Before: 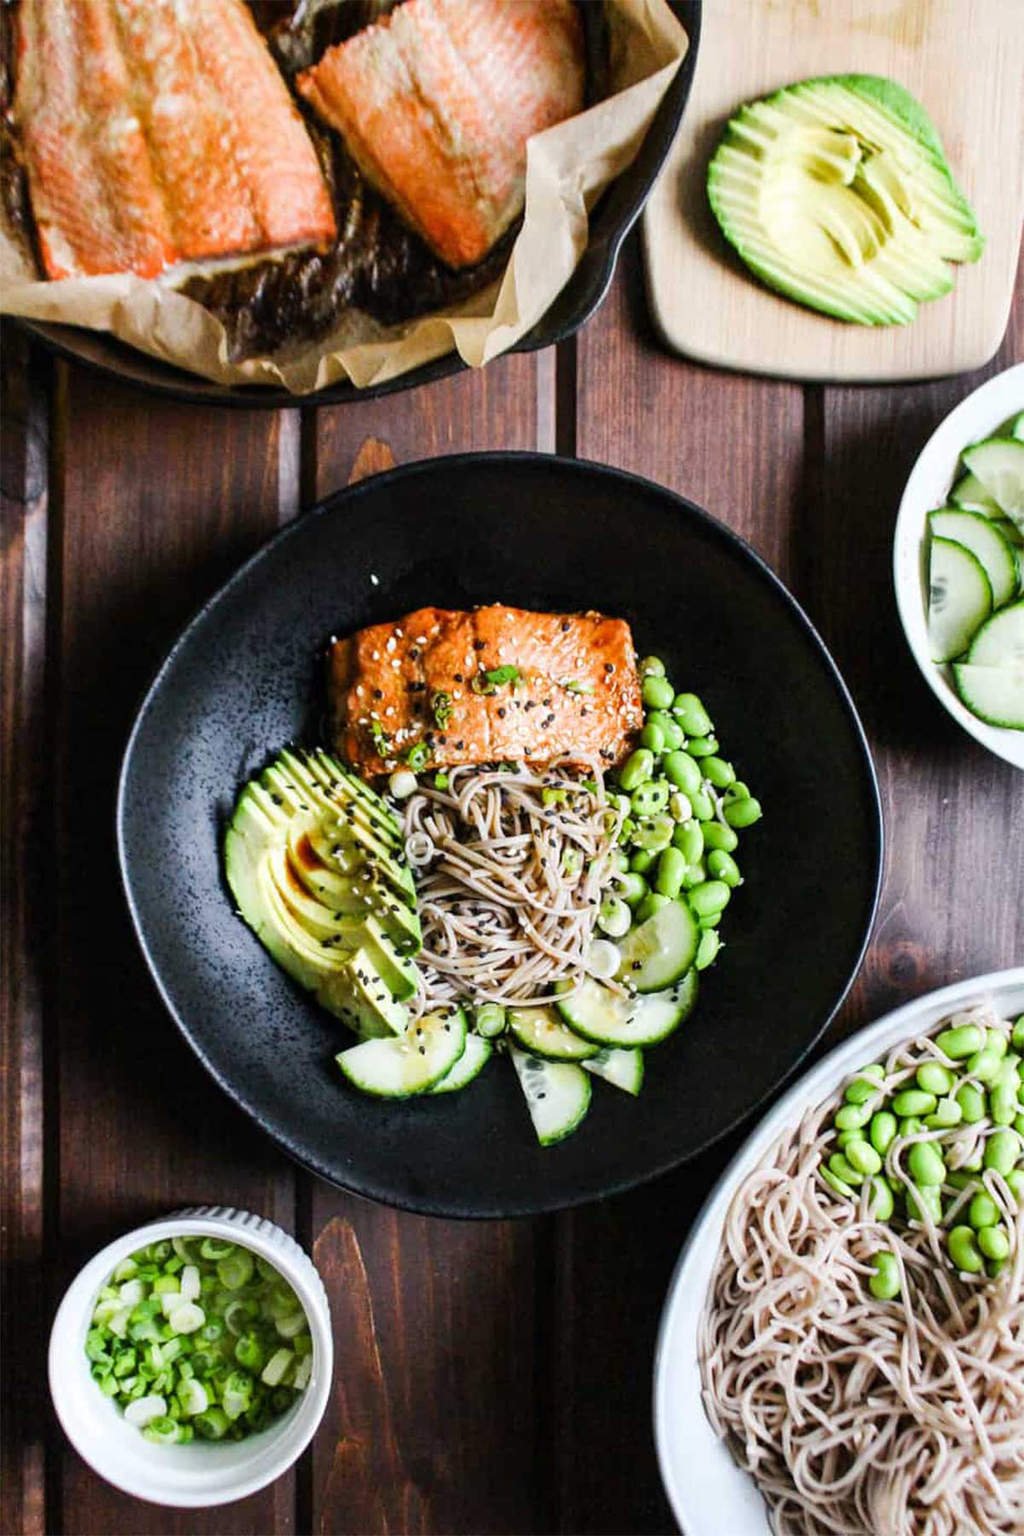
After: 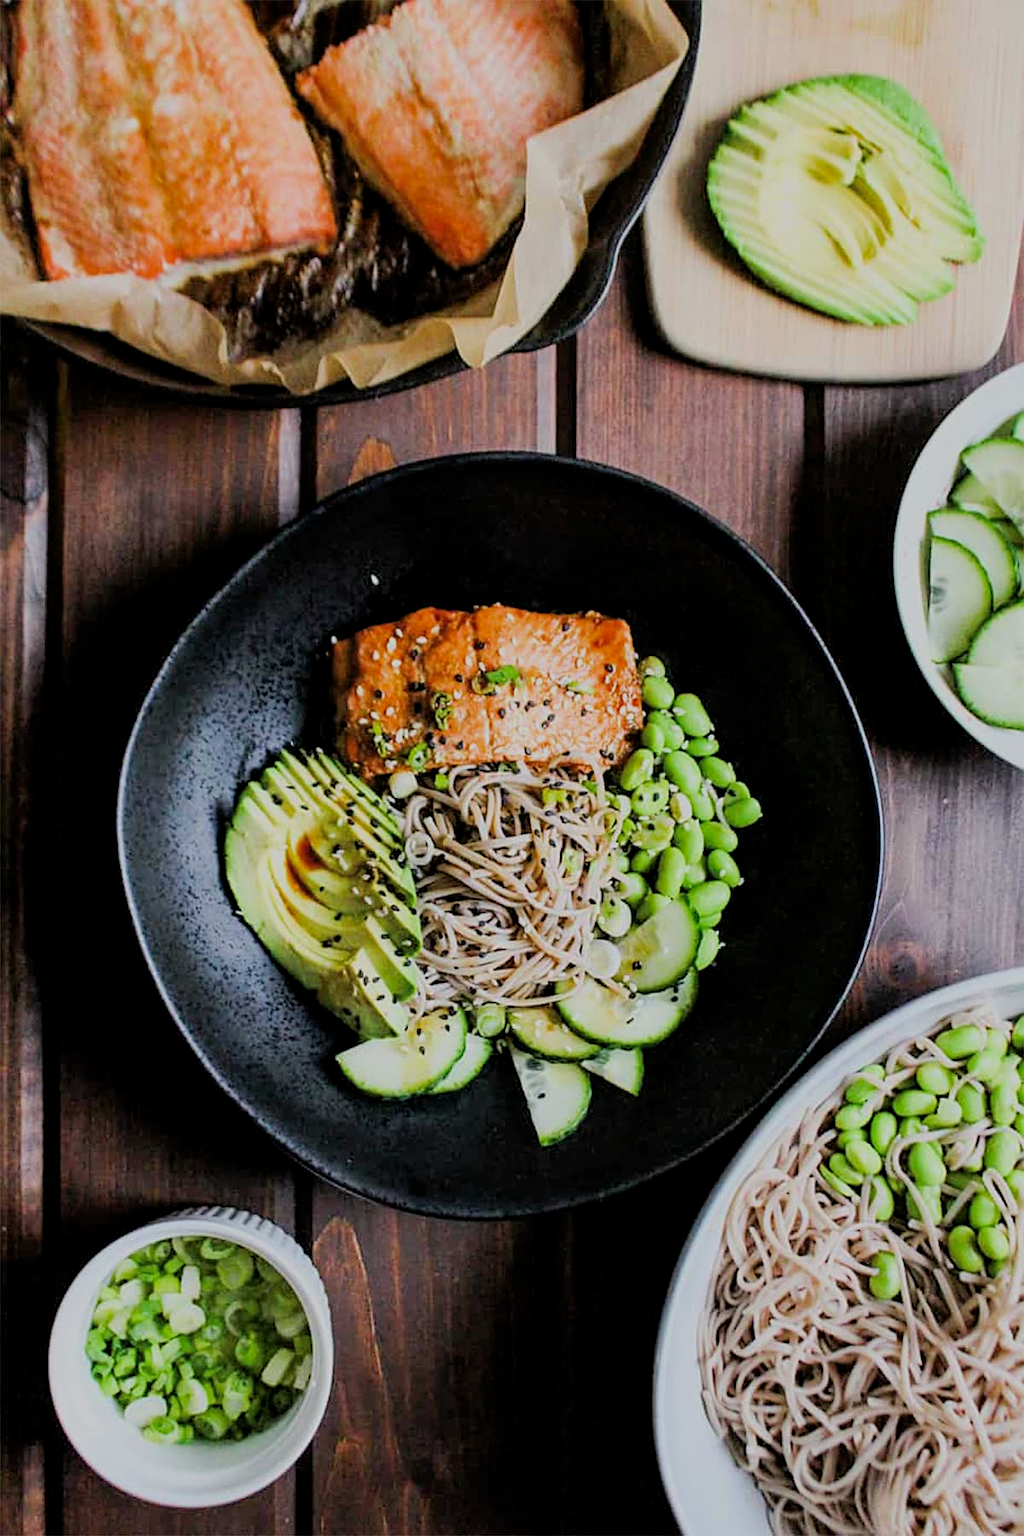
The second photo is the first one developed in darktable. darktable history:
filmic rgb: black relative exposure -8.89 EV, white relative exposure 4.99 EV, target black luminance 0%, hardness 3.77, latitude 66.44%, contrast 0.82, highlights saturation mix 10.94%, shadows ↔ highlights balance 20.47%, color science v6 (2022)
sharpen: on, module defaults
exposure: compensate highlight preservation false
